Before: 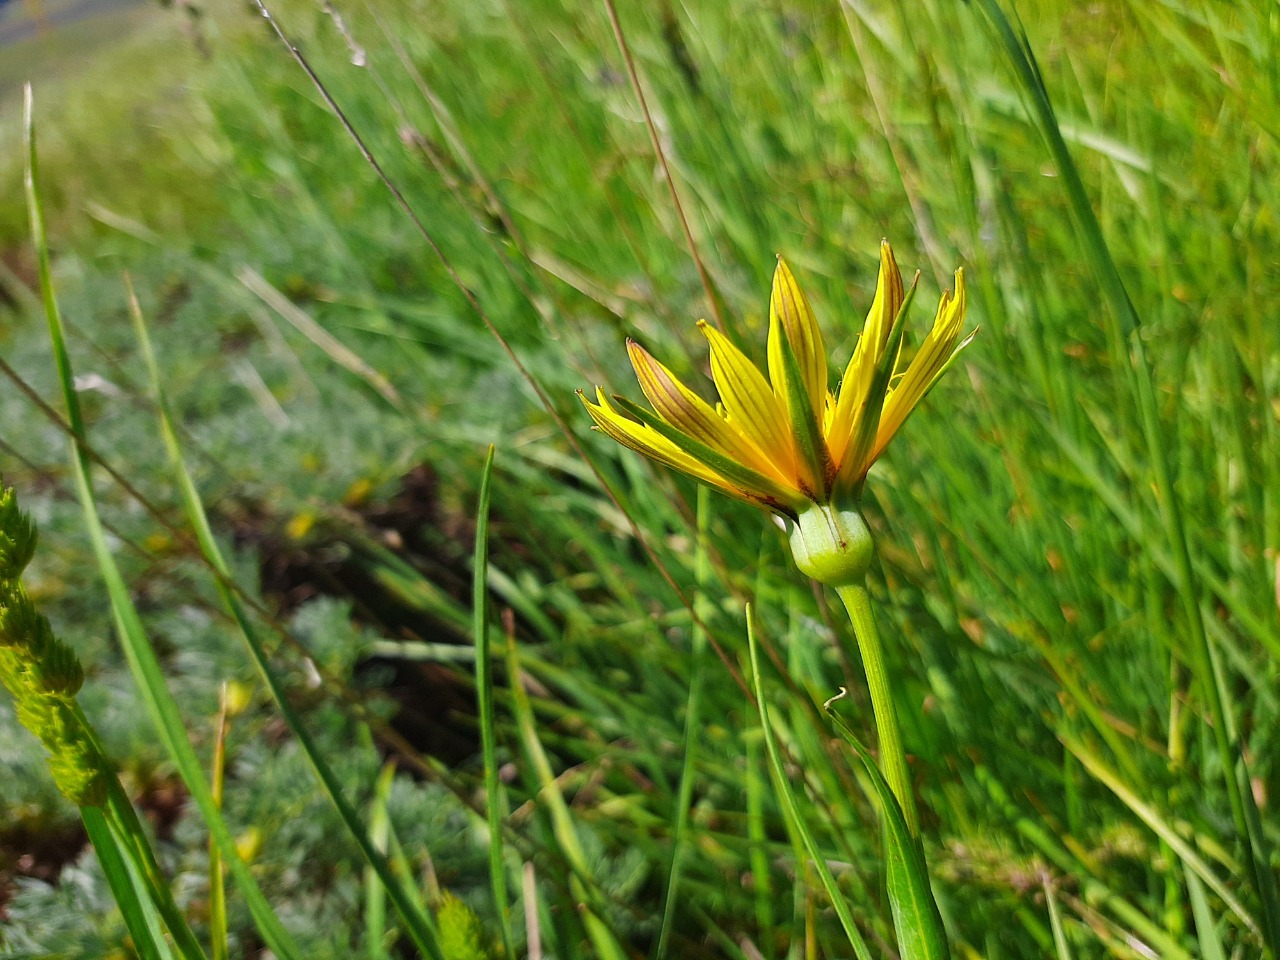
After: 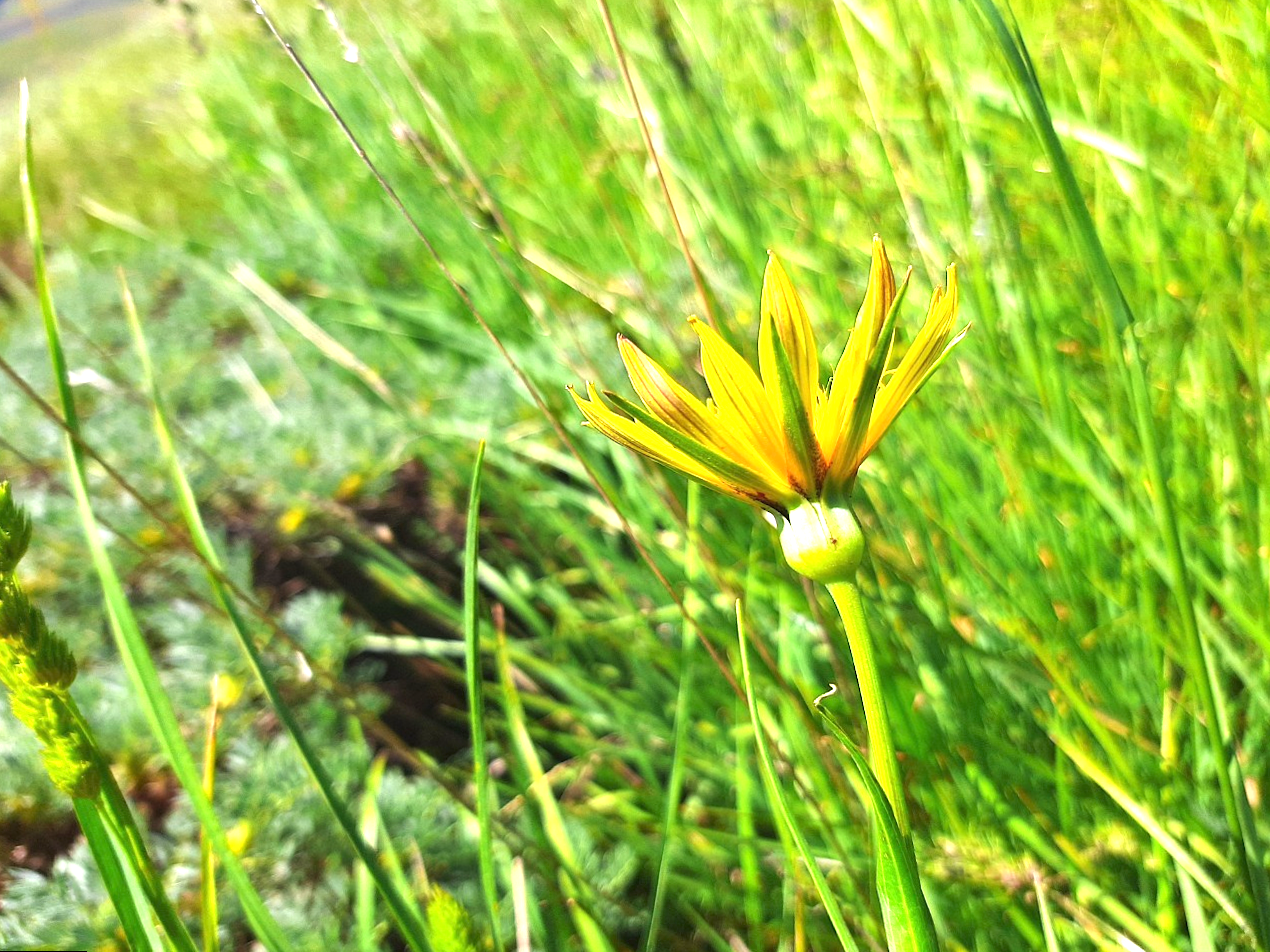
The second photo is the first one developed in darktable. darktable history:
exposure: black level correction 0, exposure 1.388 EV, compensate exposure bias true, compensate highlight preservation false
rotate and perspective: rotation 0.192°, lens shift (horizontal) -0.015, crop left 0.005, crop right 0.996, crop top 0.006, crop bottom 0.99
color balance: mode lift, gamma, gain (sRGB)
